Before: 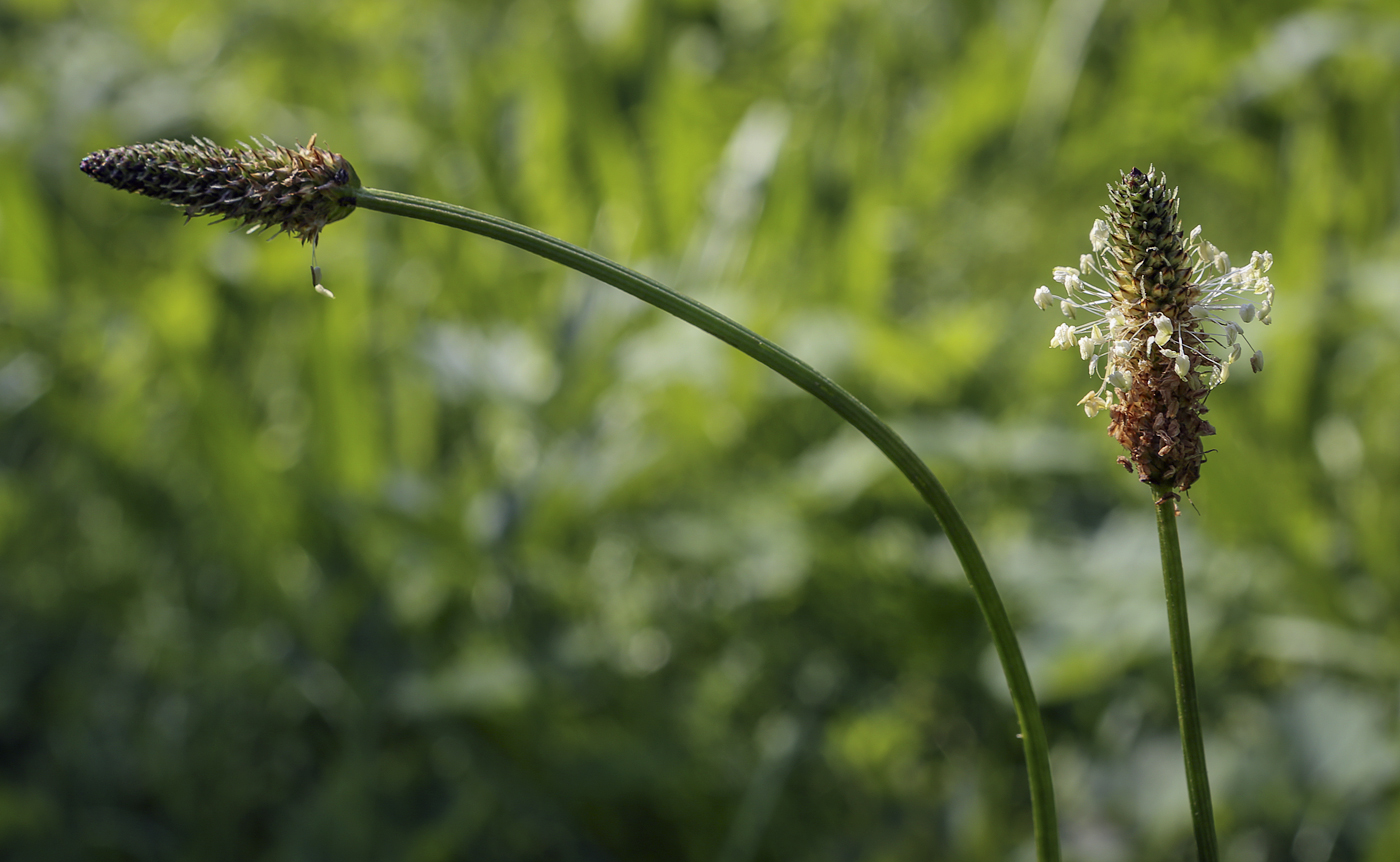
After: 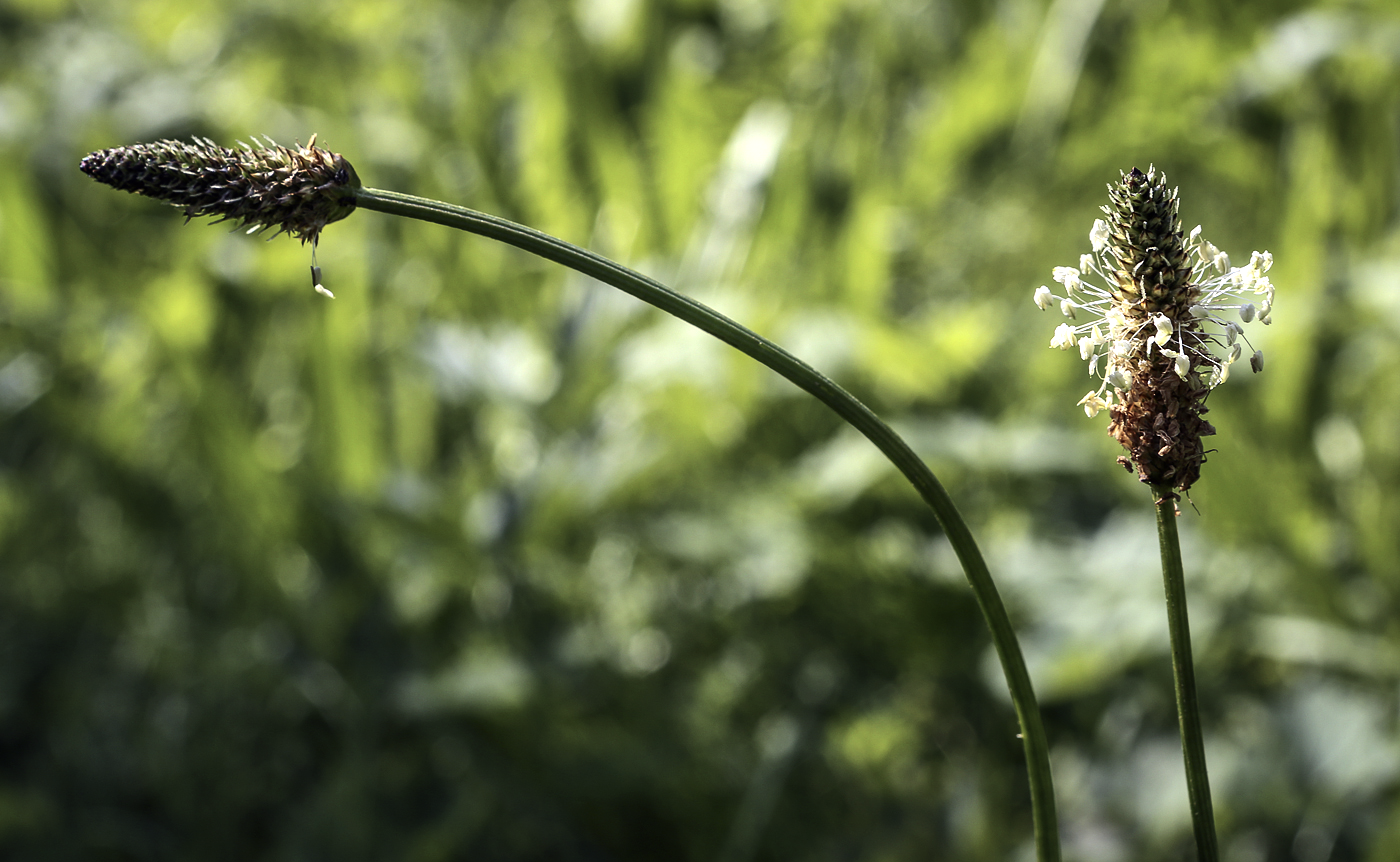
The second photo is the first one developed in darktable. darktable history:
tone equalizer: -8 EV -1.08 EV, -7 EV -1.01 EV, -6 EV -0.867 EV, -5 EV -0.578 EV, -3 EV 0.578 EV, -2 EV 0.867 EV, -1 EV 1.01 EV, +0 EV 1.08 EV, edges refinement/feathering 500, mask exposure compensation -1.57 EV, preserve details no
color correction: saturation 0.85
shadows and highlights: radius 337.17, shadows 29.01, soften with gaussian
